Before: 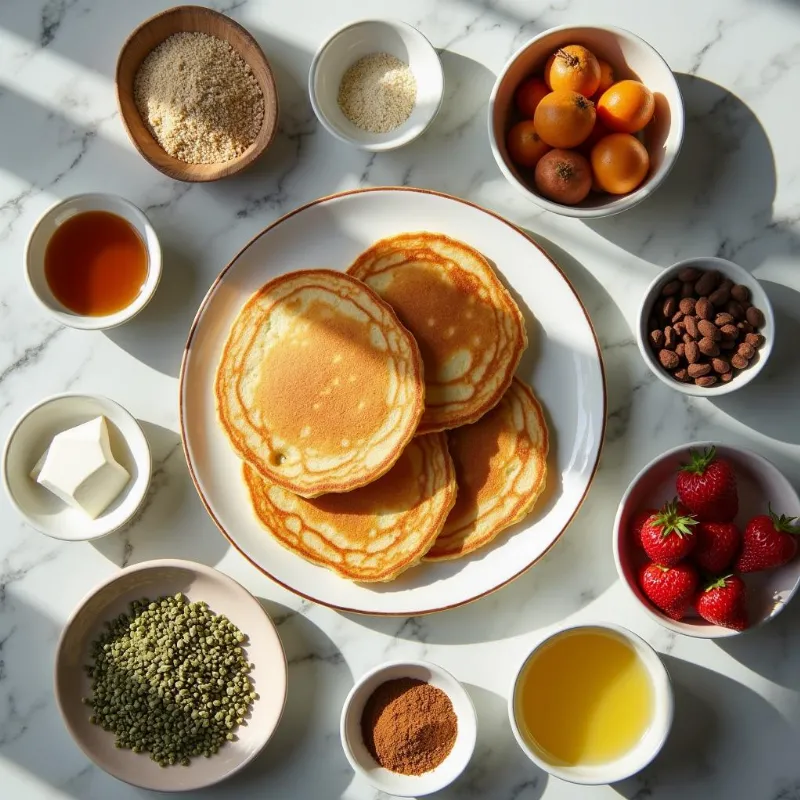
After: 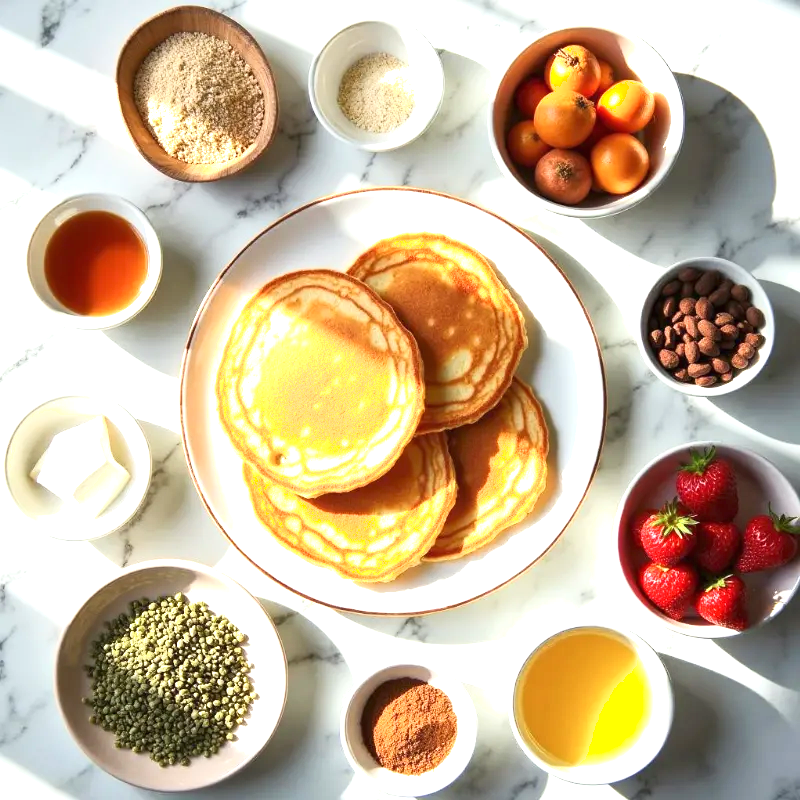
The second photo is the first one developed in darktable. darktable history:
exposure: black level correction 0, exposure 1.181 EV, compensate exposure bias true, compensate highlight preservation false
shadows and highlights: shadows -1.35, highlights 41.3
